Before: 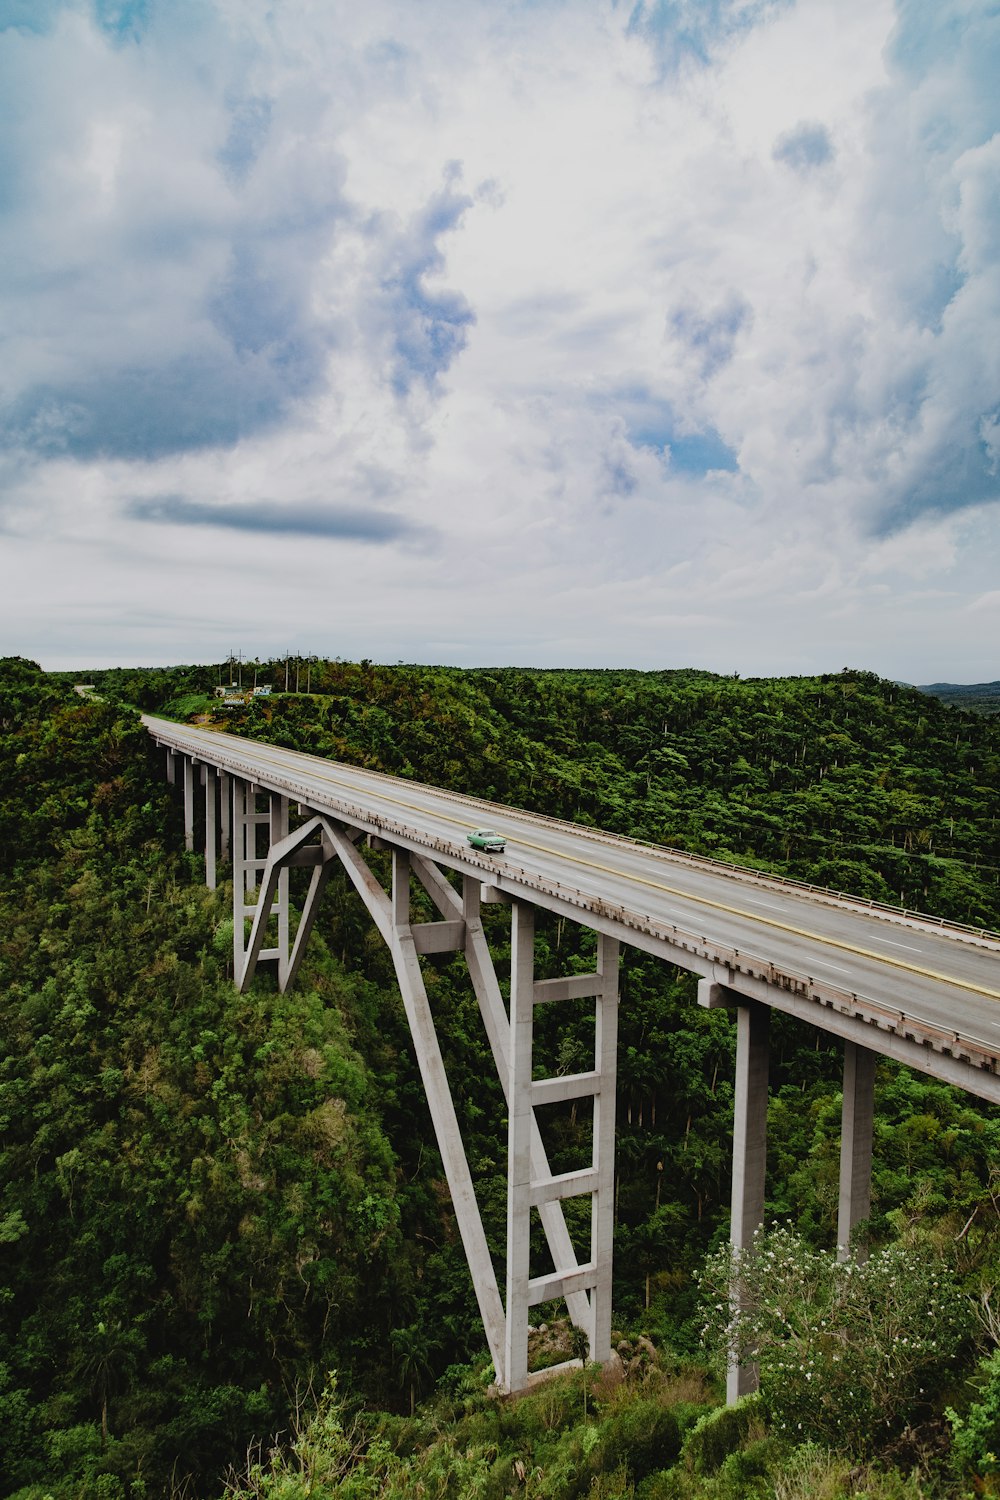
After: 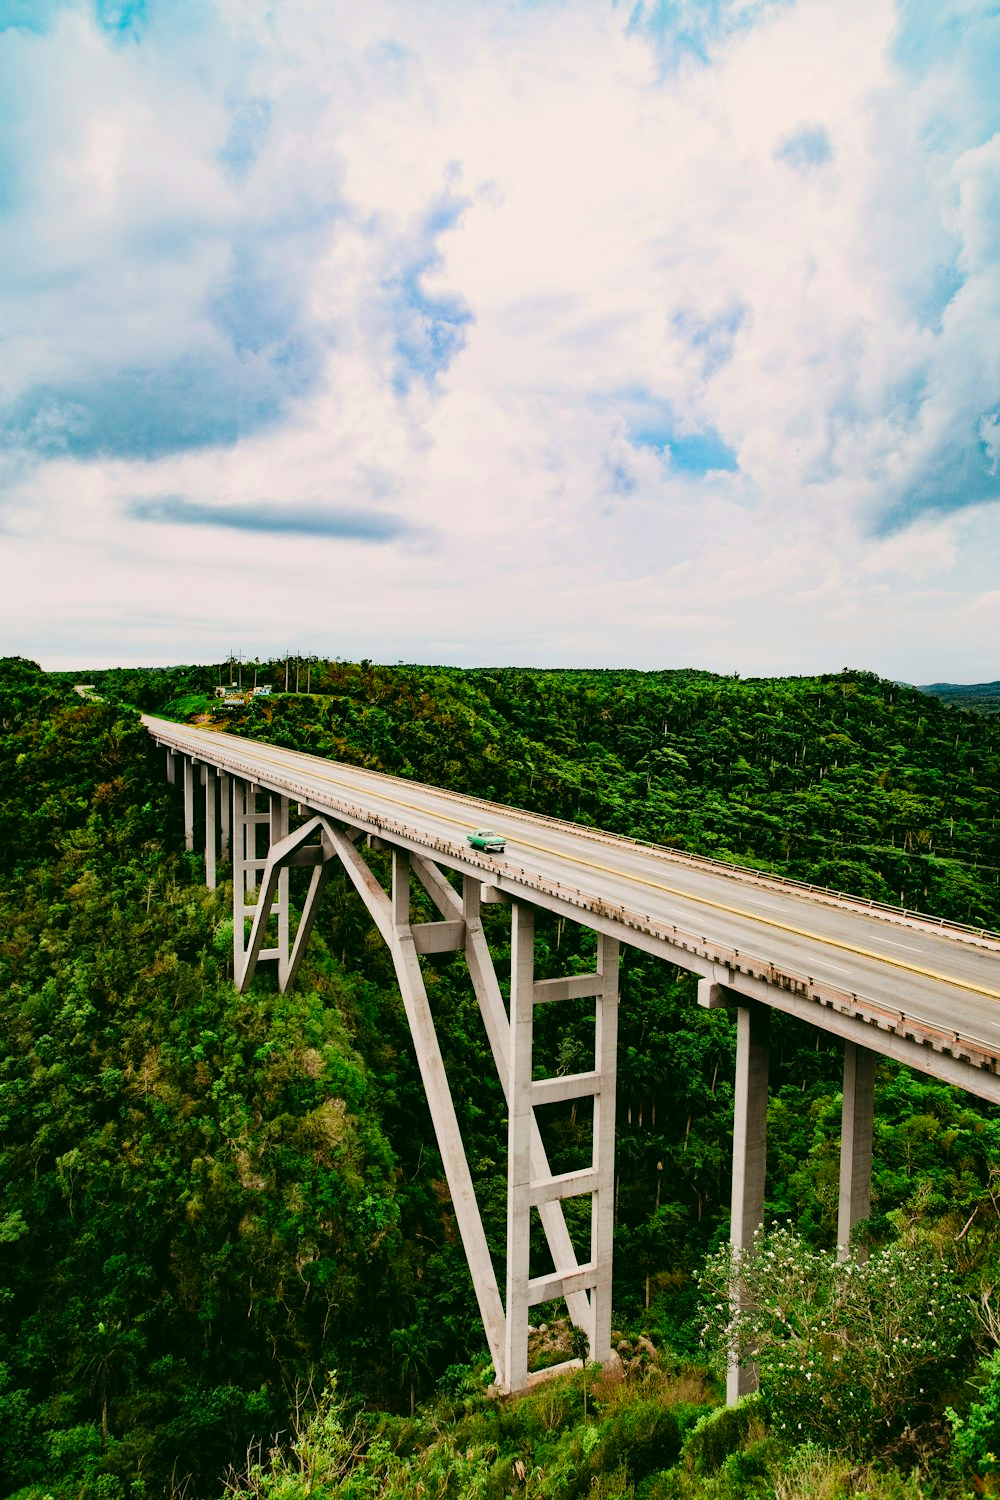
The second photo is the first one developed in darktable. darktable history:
color correction: highlights a* 4.45, highlights b* 4.97, shadows a* -7.88, shadows b* 4.76
contrast brightness saturation: contrast 0.198, brightness 0.164, saturation 0.215
